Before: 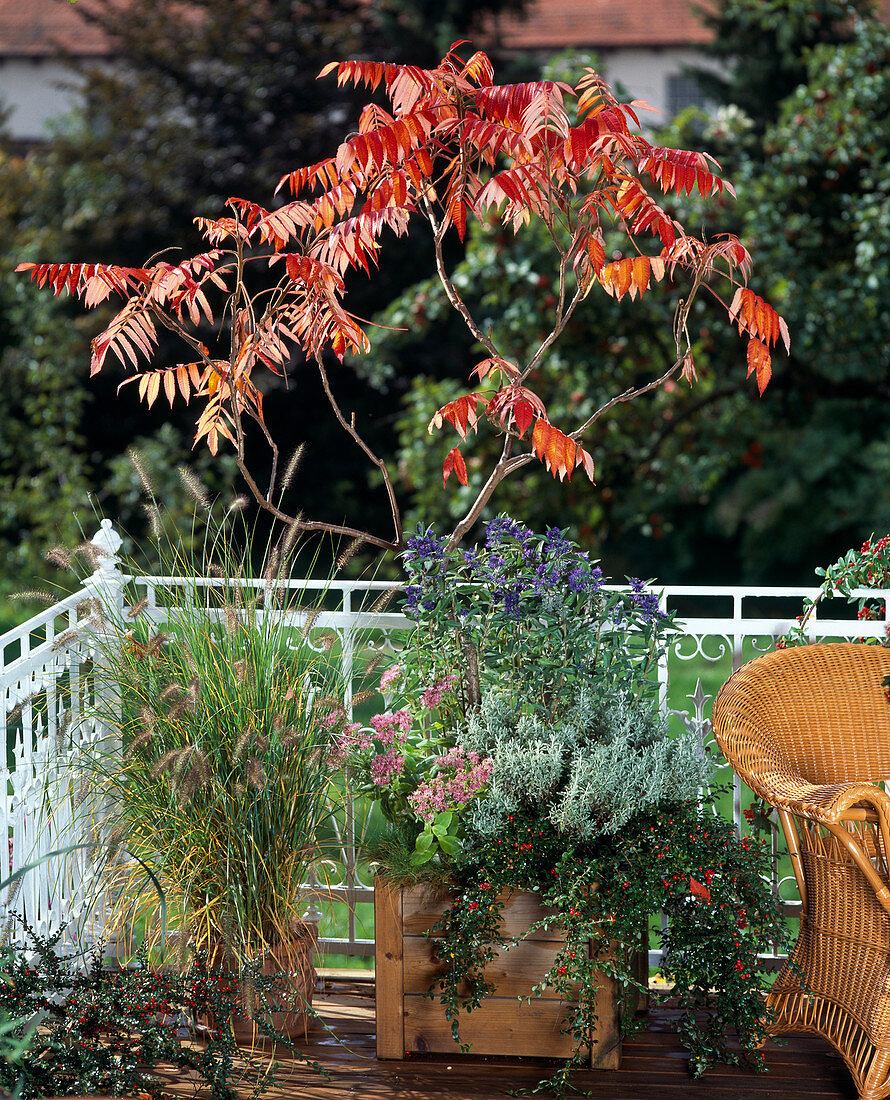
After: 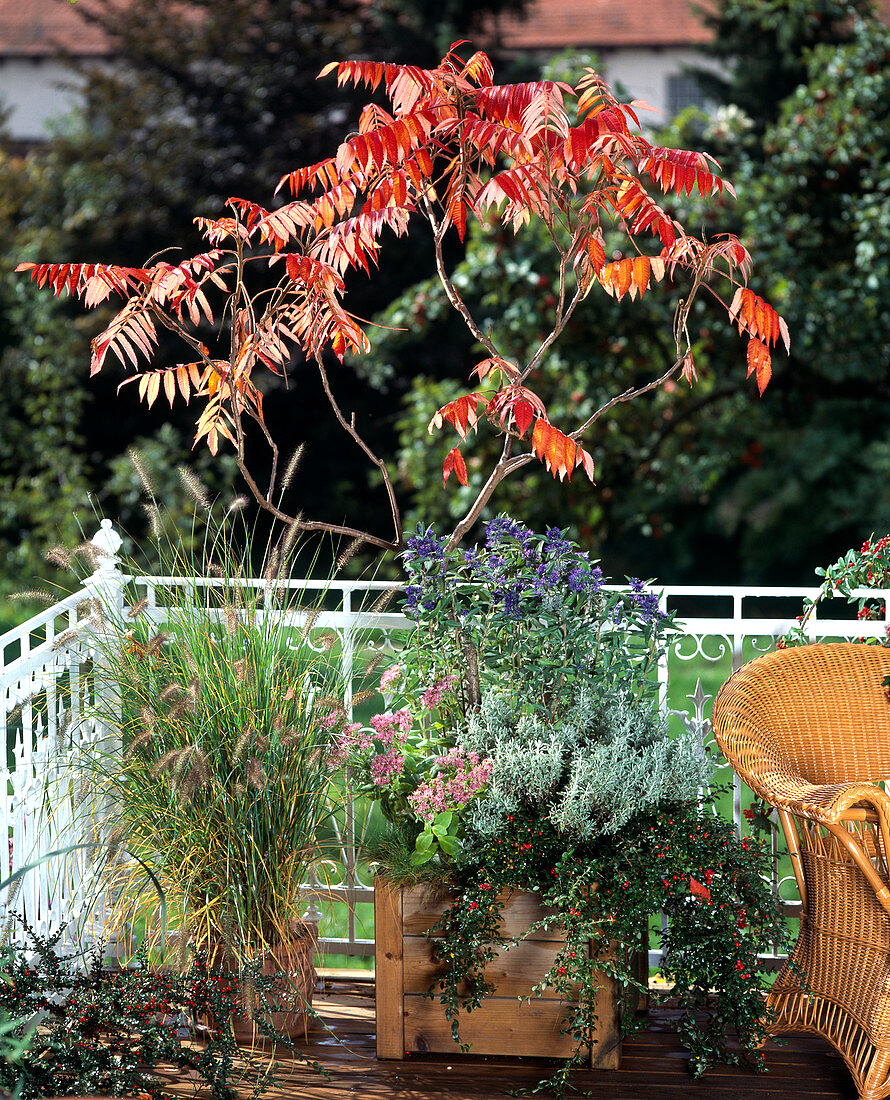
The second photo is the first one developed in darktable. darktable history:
tone equalizer: -8 EV -0.415 EV, -7 EV -0.37 EV, -6 EV -0.335 EV, -5 EV -0.247 EV, -3 EV 0.197 EV, -2 EV 0.351 EV, -1 EV 0.364 EV, +0 EV 0.419 EV
